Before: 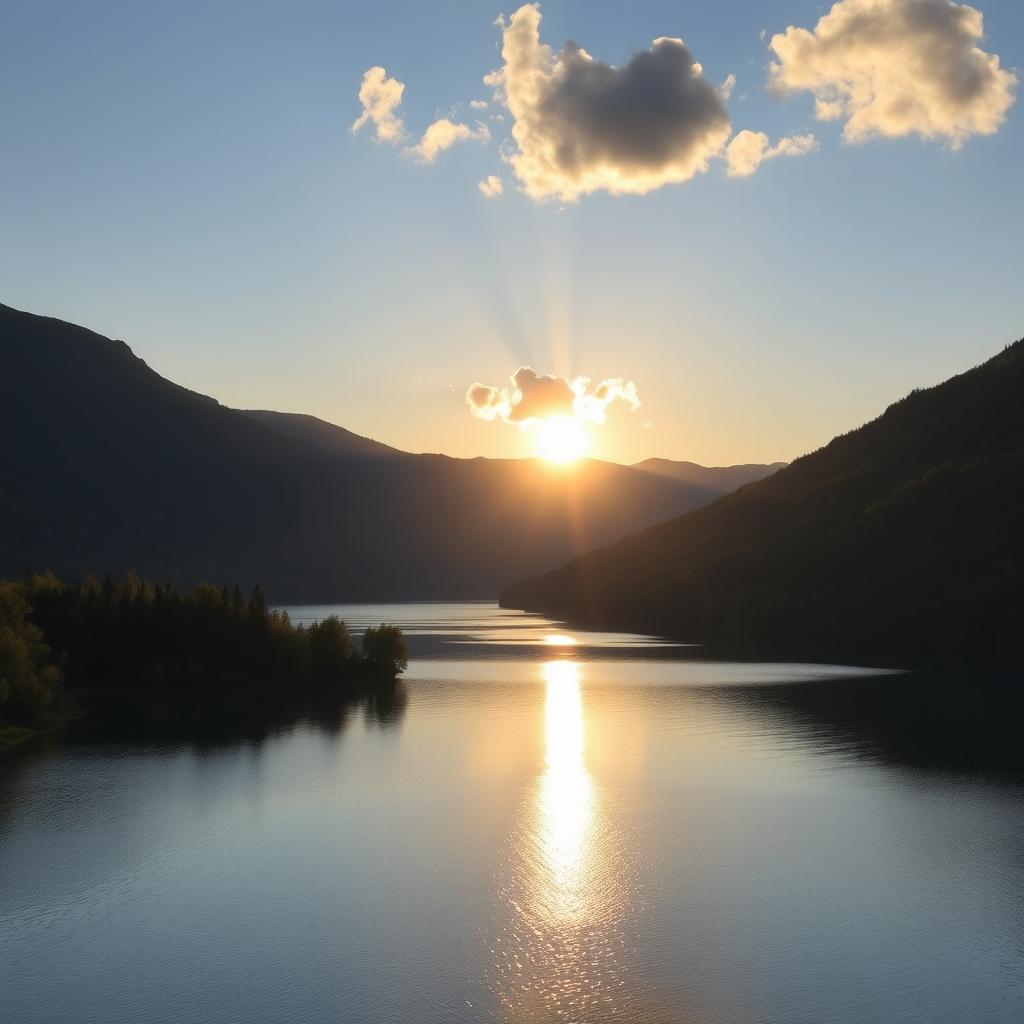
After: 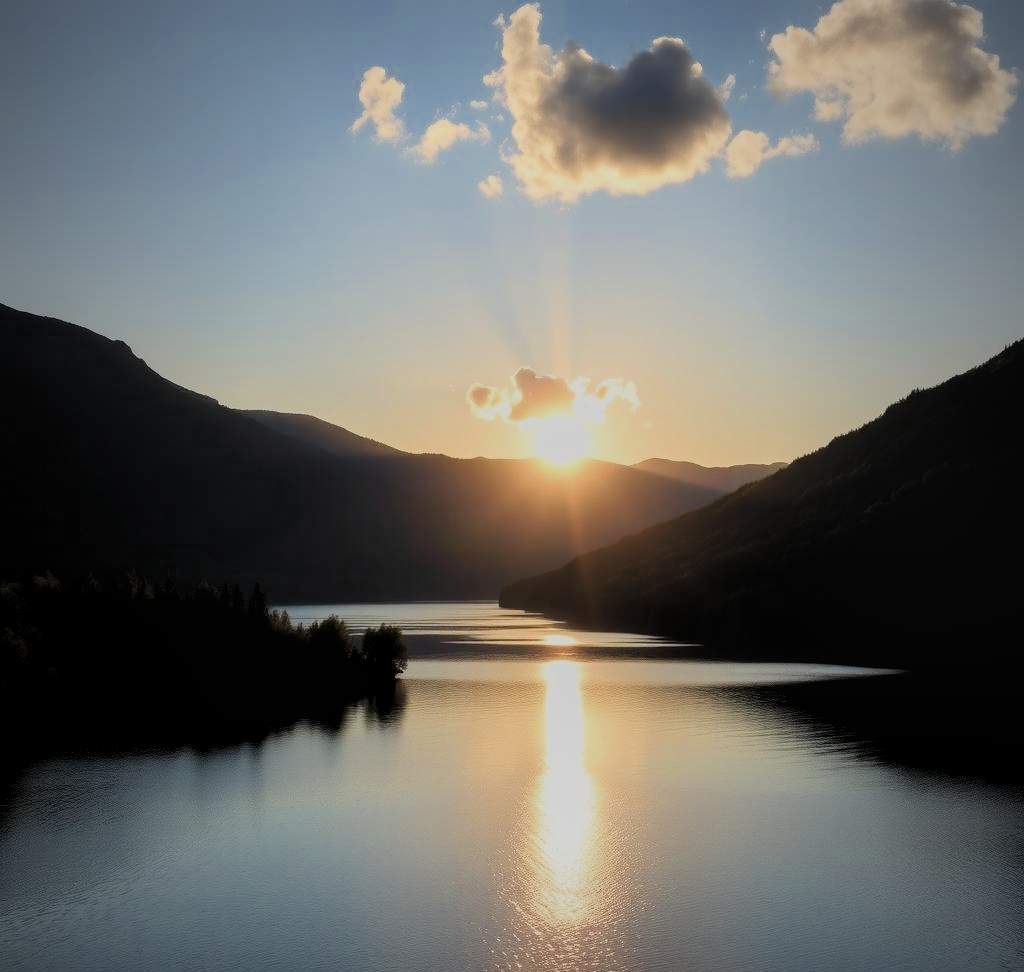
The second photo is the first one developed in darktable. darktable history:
crop and rotate: top 0.004%, bottom 5.026%
local contrast: on, module defaults
contrast brightness saturation: contrast 0.291
shadows and highlights: shadows -1.39, highlights 38.77, highlights color adjustment 0.401%
filmic rgb: black relative exposure -4.48 EV, white relative exposure 6.53 EV, hardness 1.87, contrast 0.504, color science v4 (2020)
velvia: on, module defaults
vignetting: fall-off start 72.5%, fall-off radius 108.87%, brightness -0.575, width/height ratio 0.732, unbound false
